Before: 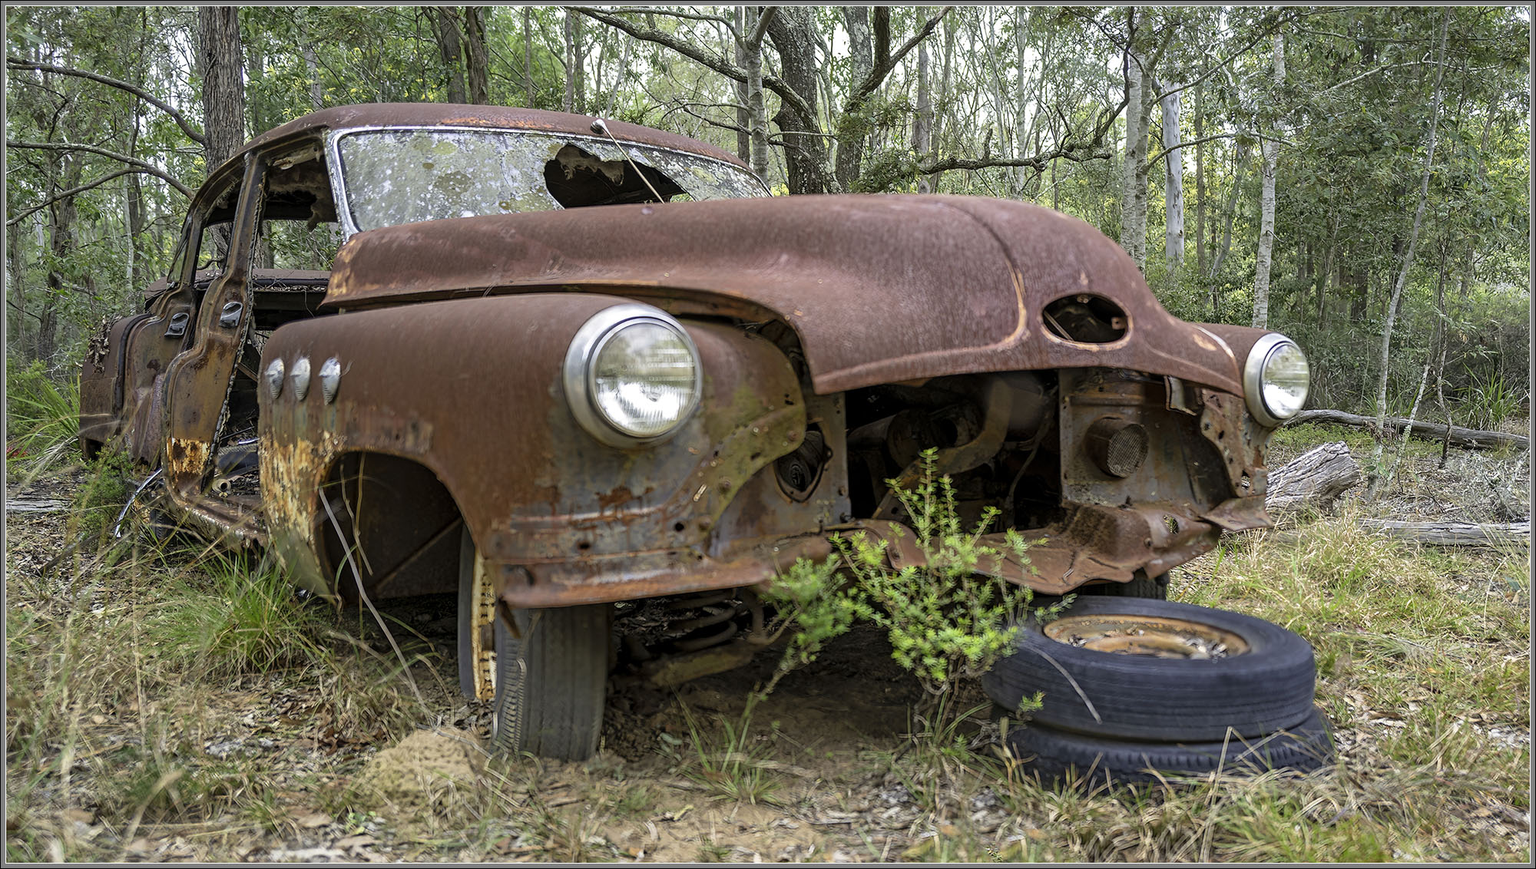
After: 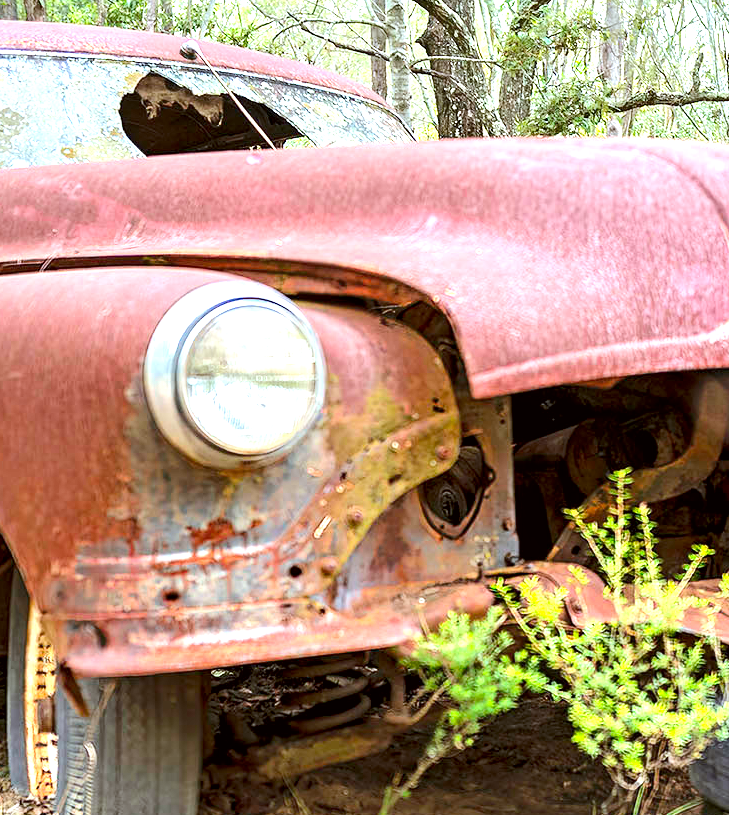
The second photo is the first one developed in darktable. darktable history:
crop and rotate: left 29.479%, top 10.164%, right 34.047%, bottom 17.789%
tone equalizer: -8 EV 0.001 EV, -7 EV -0.002 EV, -6 EV 0.005 EV, -5 EV -0.035 EV, -4 EV -0.117 EV, -3 EV -0.155 EV, -2 EV 0.219 EV, -1 EV 0.728 EV, +0 EV 0.487 EV
local contrast: highlights 107%, shadows 102%, detail 119%, midtone range 0.2
contrast brightness saturation: contrast 0.082, saturation 0.199
color correction: highlights a* -3.39, highlights b* -6.85, shadows a* 3.11, shadows b* 5.6
exposure: black level correction 0, exposure 0.695 EV, compensate highlight preservation false
